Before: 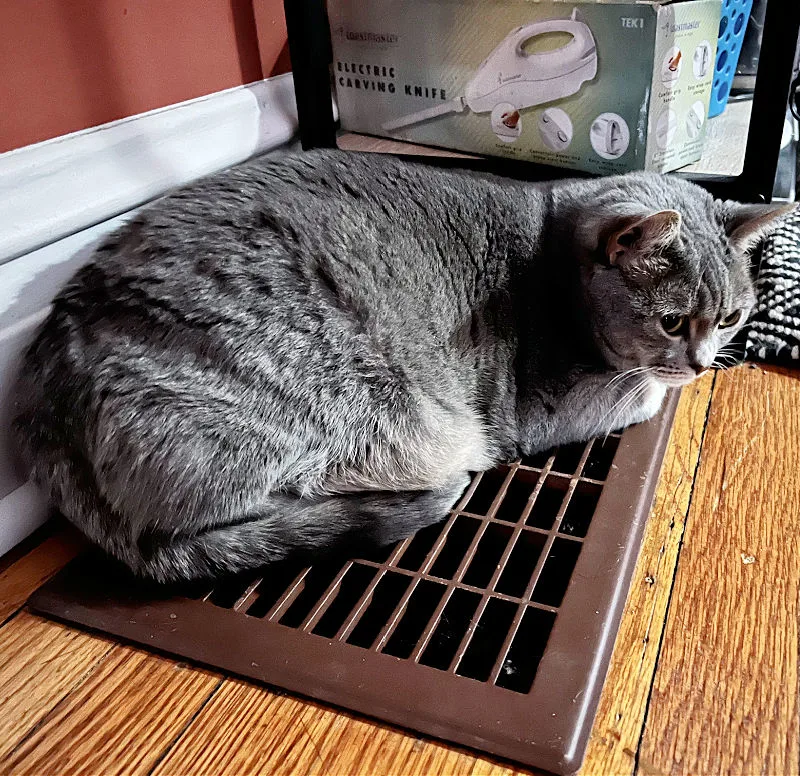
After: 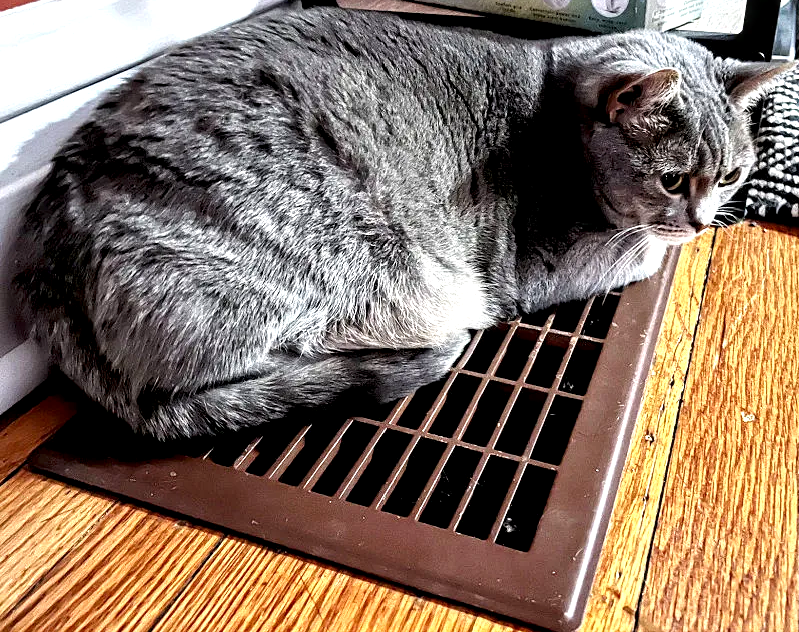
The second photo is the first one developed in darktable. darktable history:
contrast brightness saturation: saturation 0.097
crop and rotate: top 18.485%
exposure: black level correction 0, exposure 0.499 EV, compensate highlight preservation false
local contrast: detail 134%, midtone range 0.75
